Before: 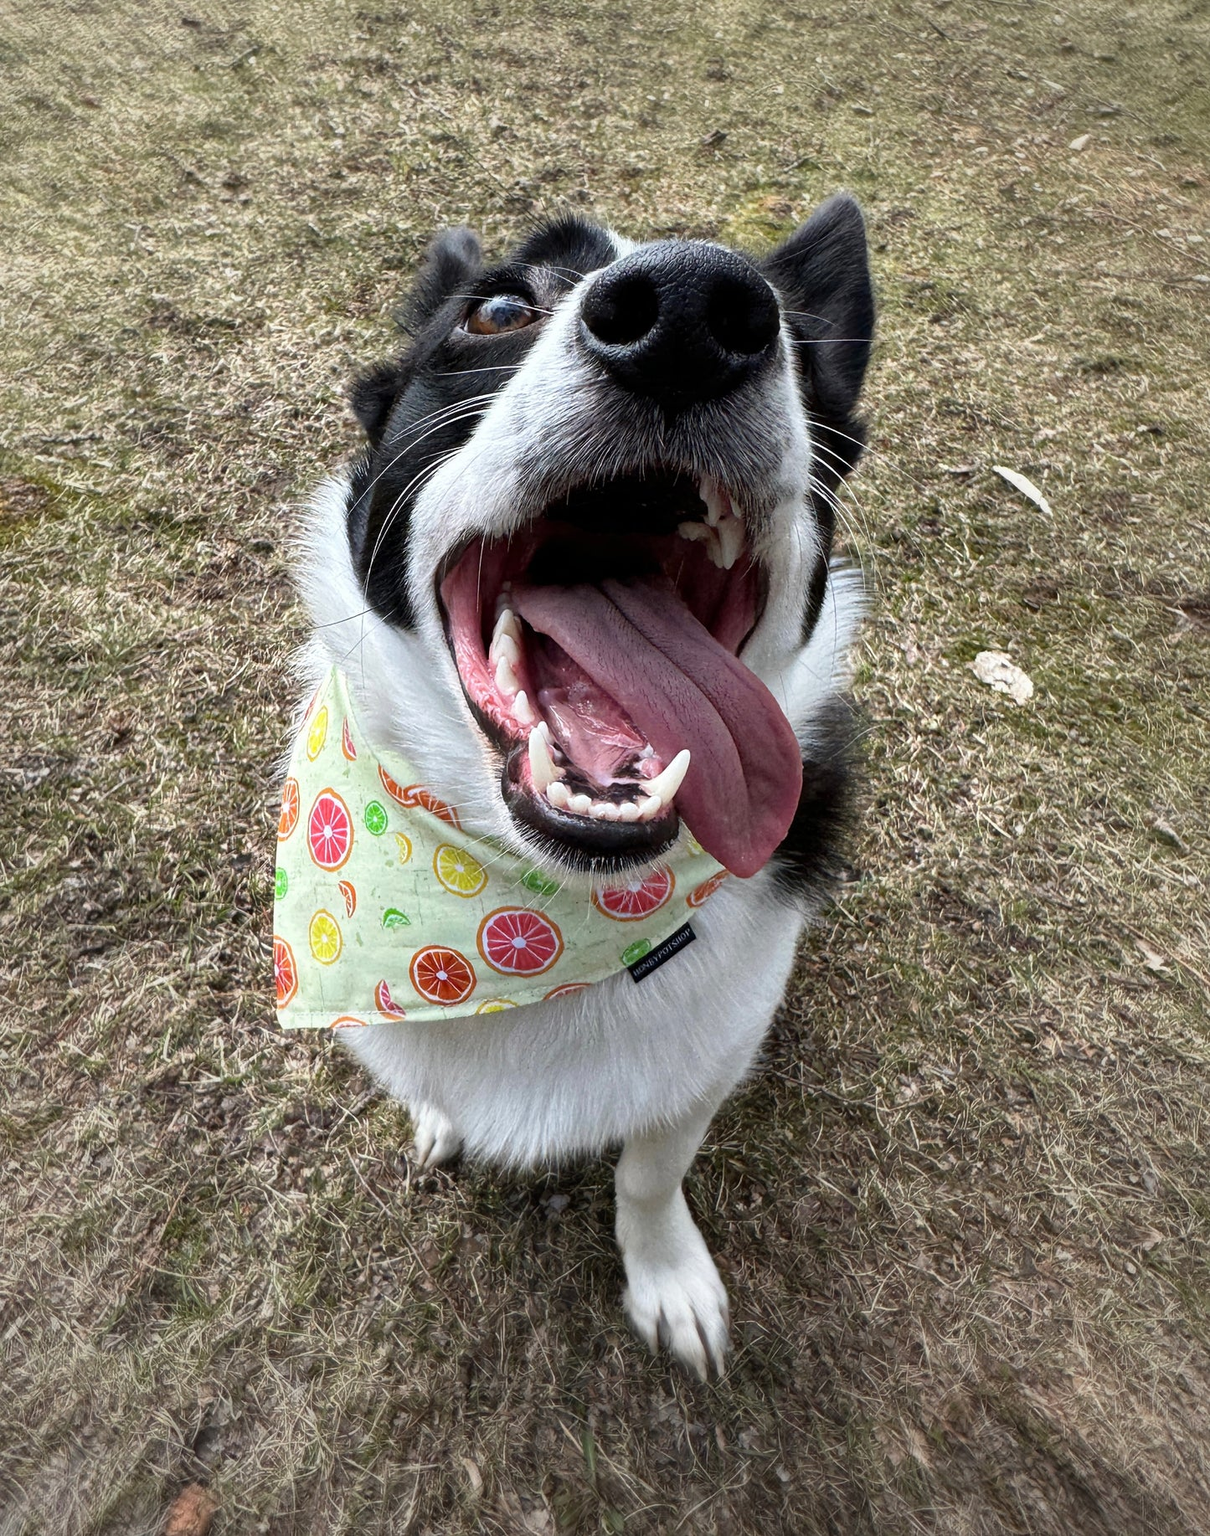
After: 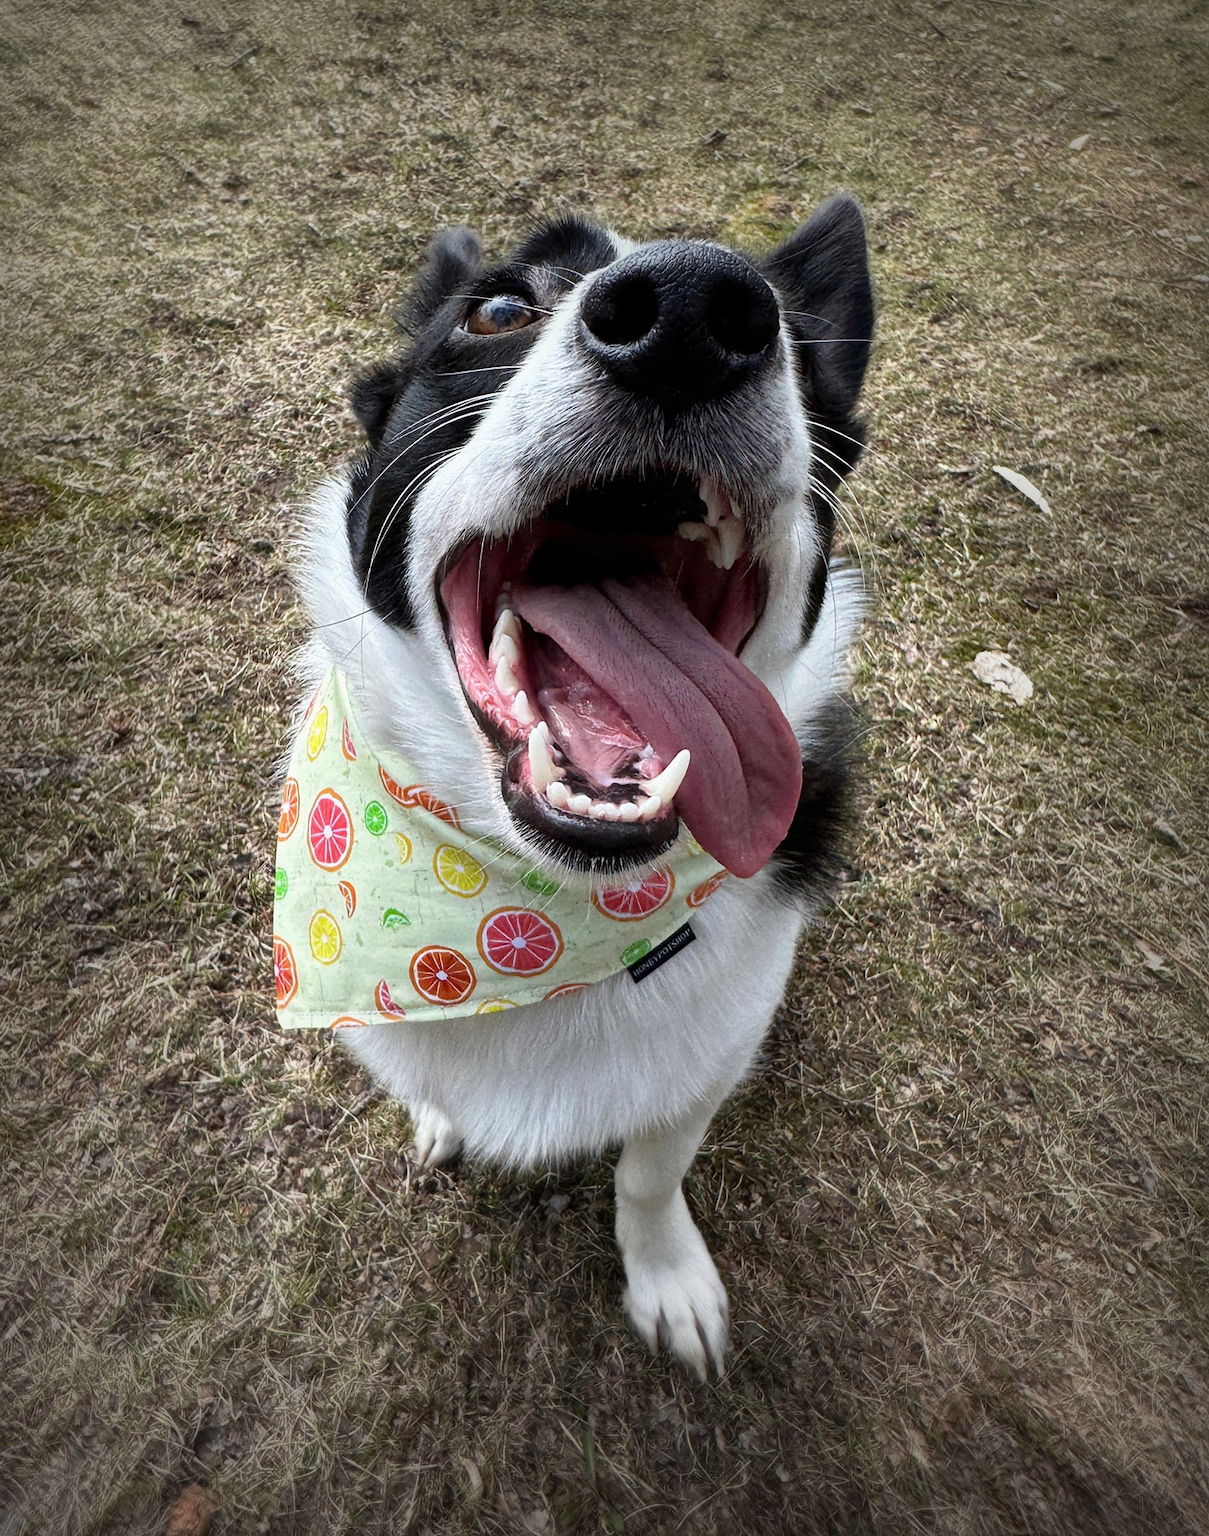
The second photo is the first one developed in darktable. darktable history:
vignetting: fall-off start 53.2%, brightness -0.594, saturation 0, automatic ratio true, width/height ratio 1.313, shape 0.22, unbound false
color balance: contrast fulcrum 17.78%
exposure: exposure -0.048 EV, compensate highlight preservation false
